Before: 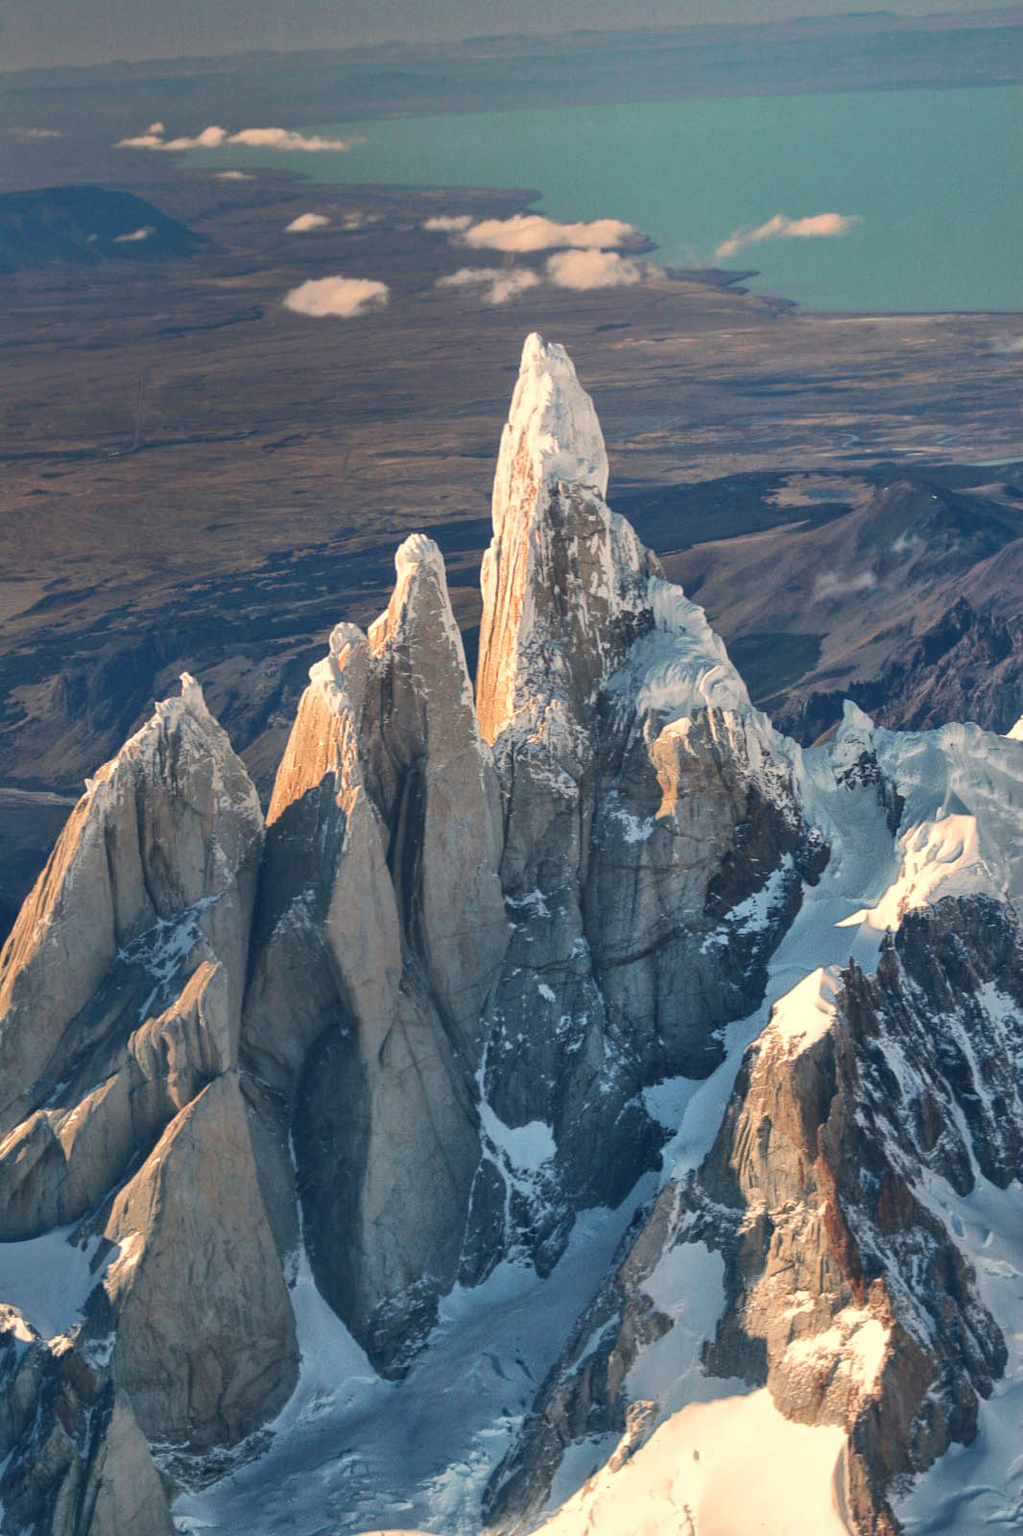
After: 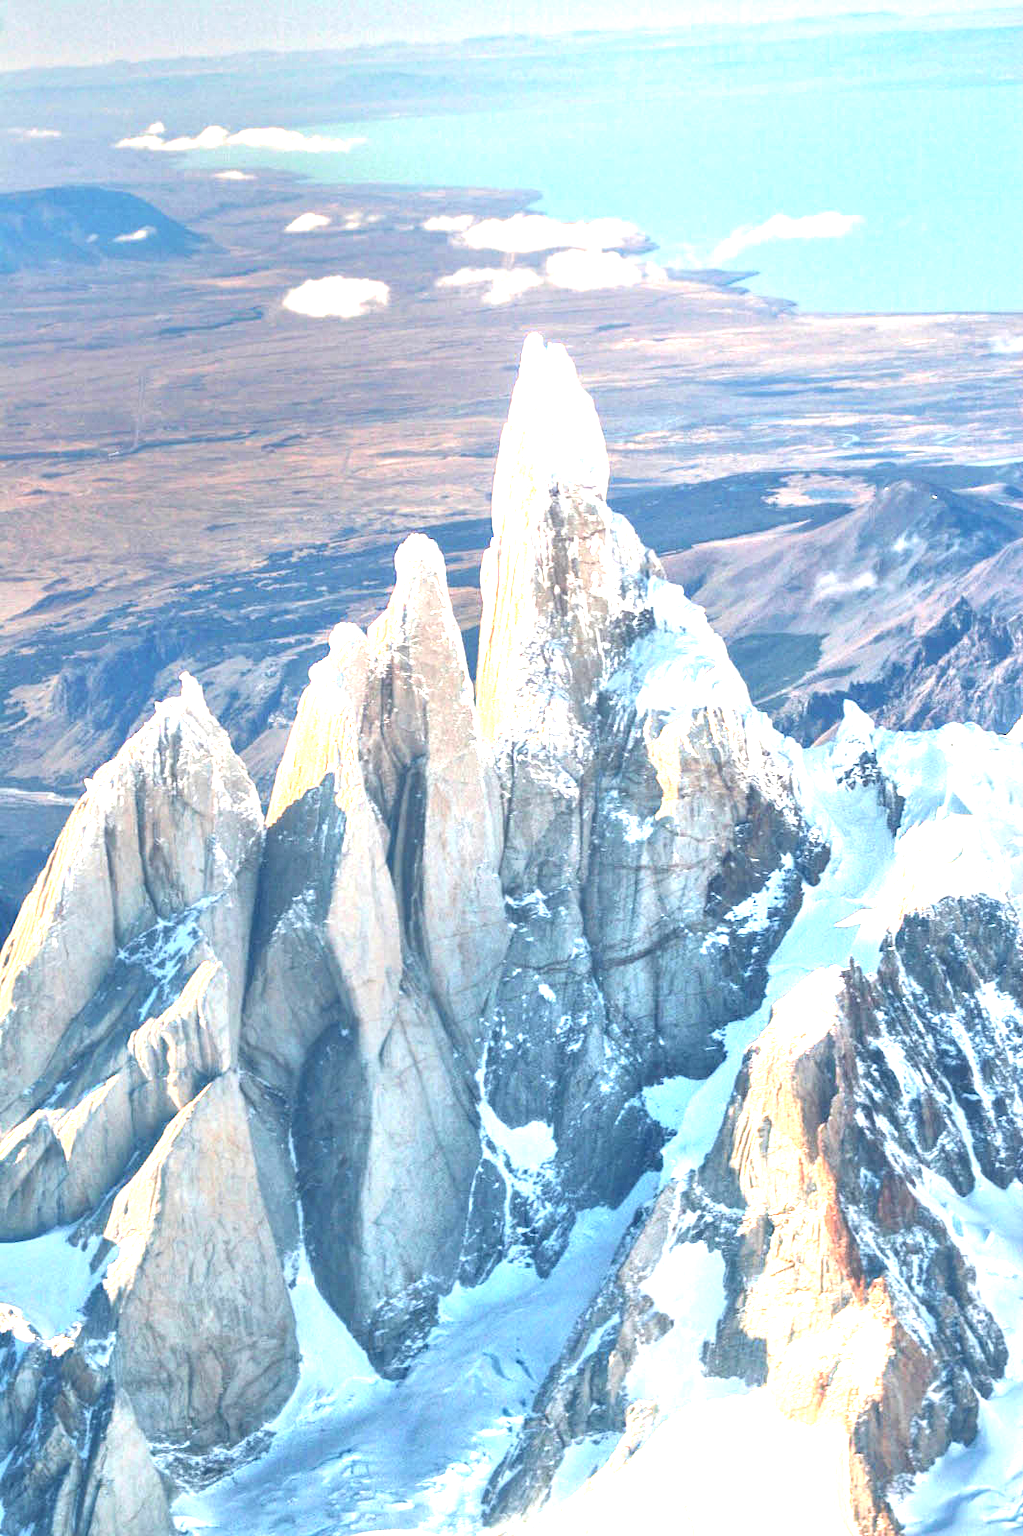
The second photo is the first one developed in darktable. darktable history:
exposure: black level correction 0, exposure 2.154 EV, compensate highlight preservation false
base curve: curves: ch0 [(0, 0) (0.472, 0.508) (1, 1)]
